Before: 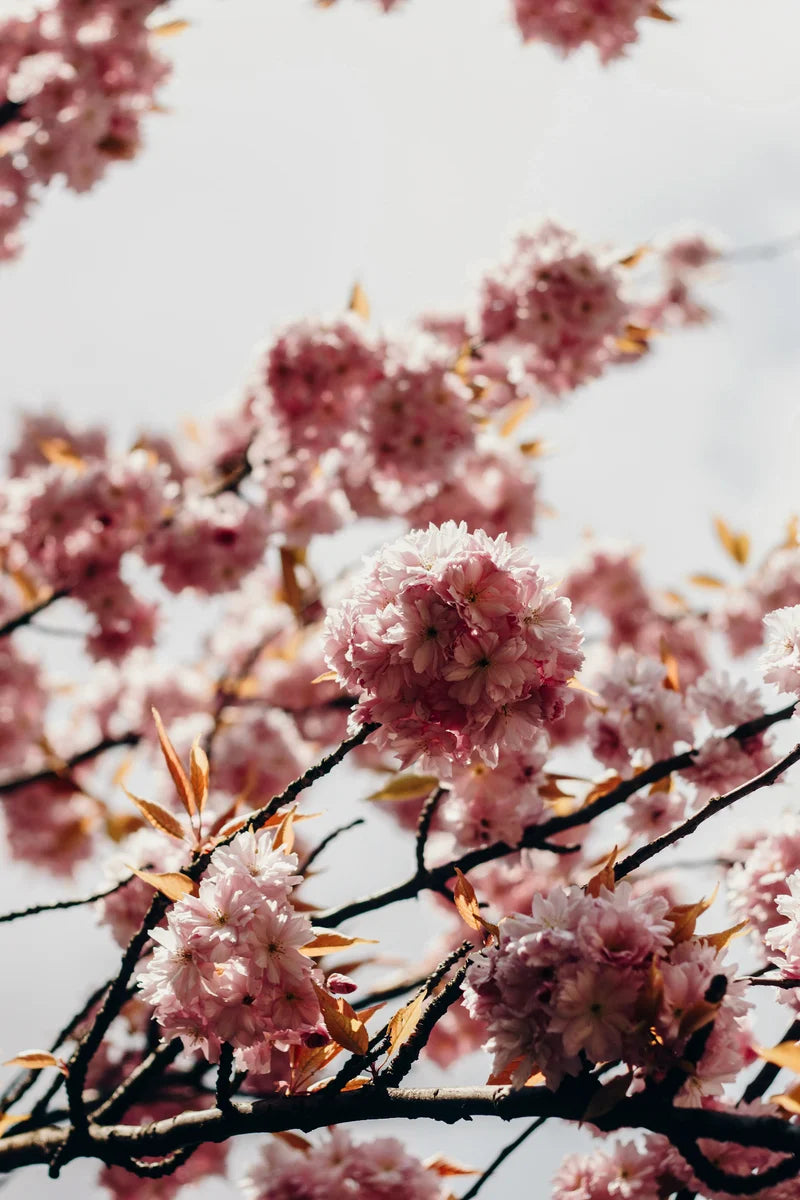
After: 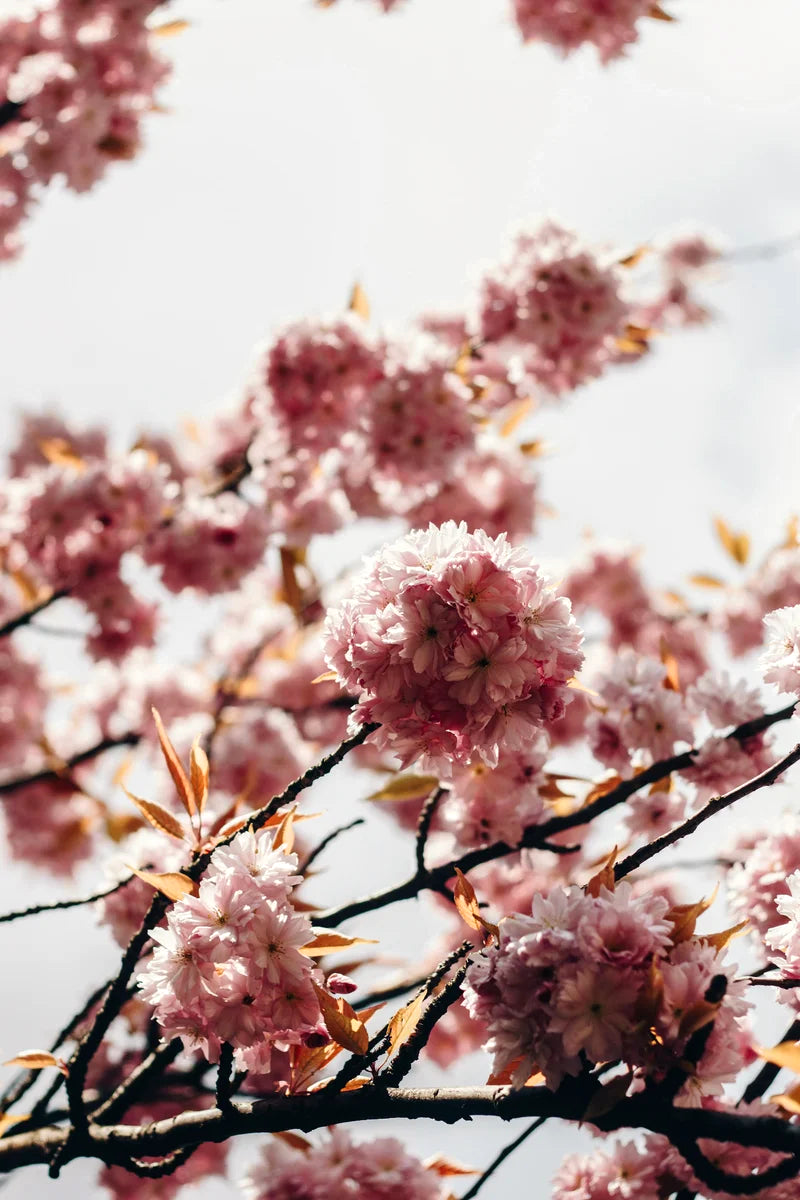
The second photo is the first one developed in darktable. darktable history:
exposure: black level correction 0, exposure 0.198 EV, compensate highlight preservation false
